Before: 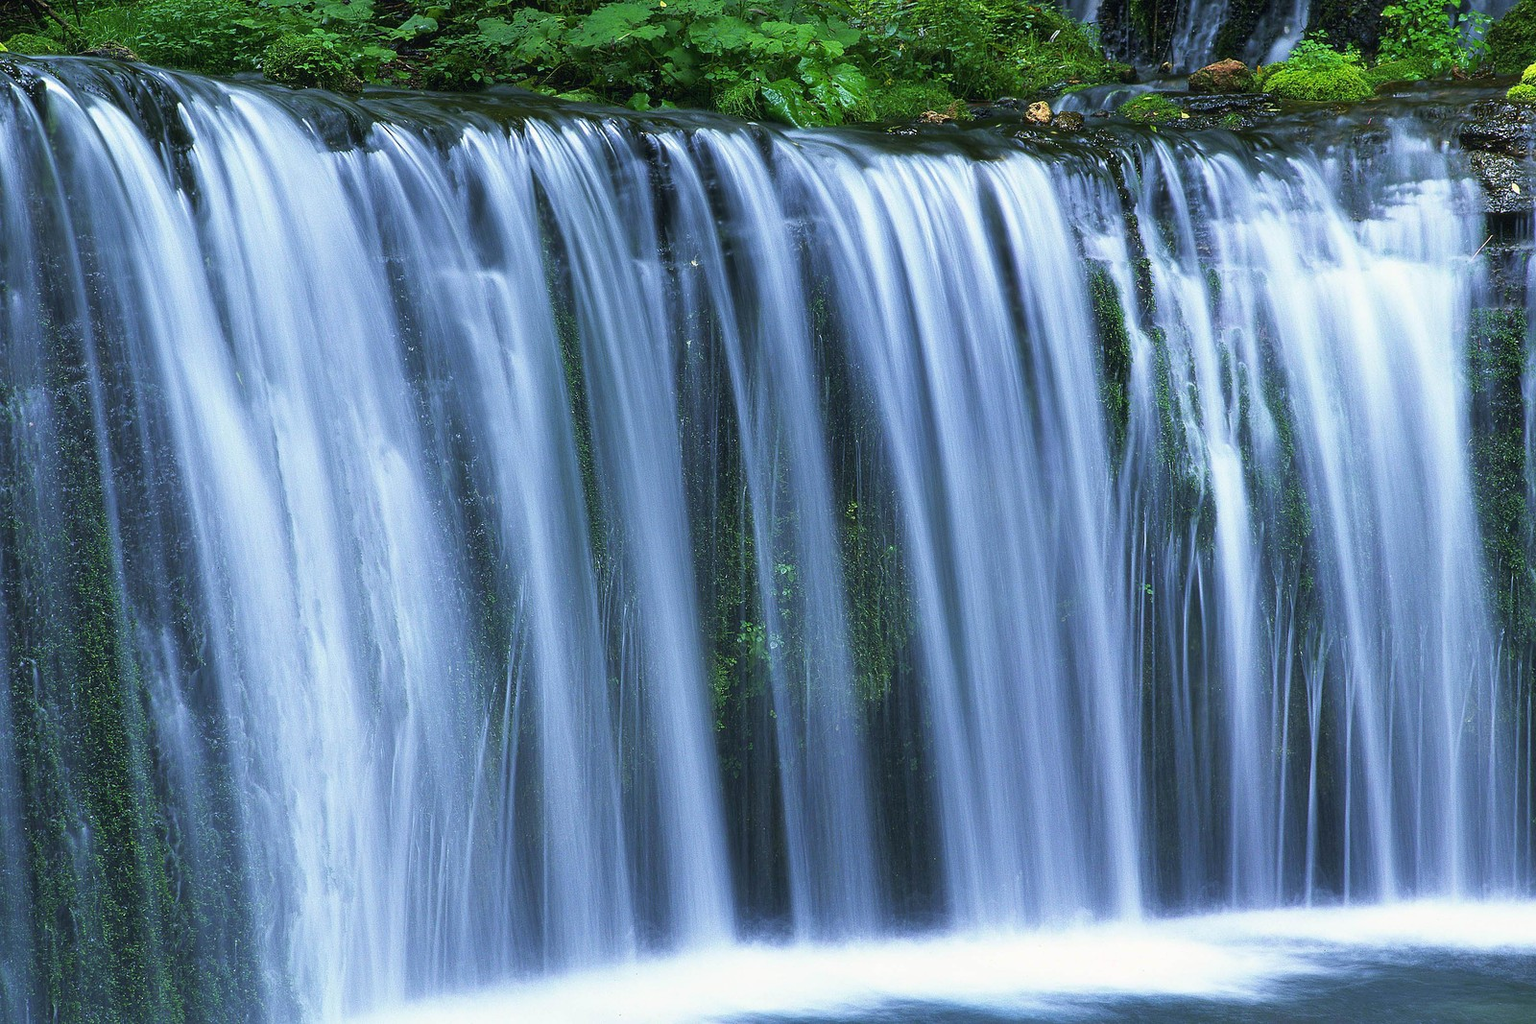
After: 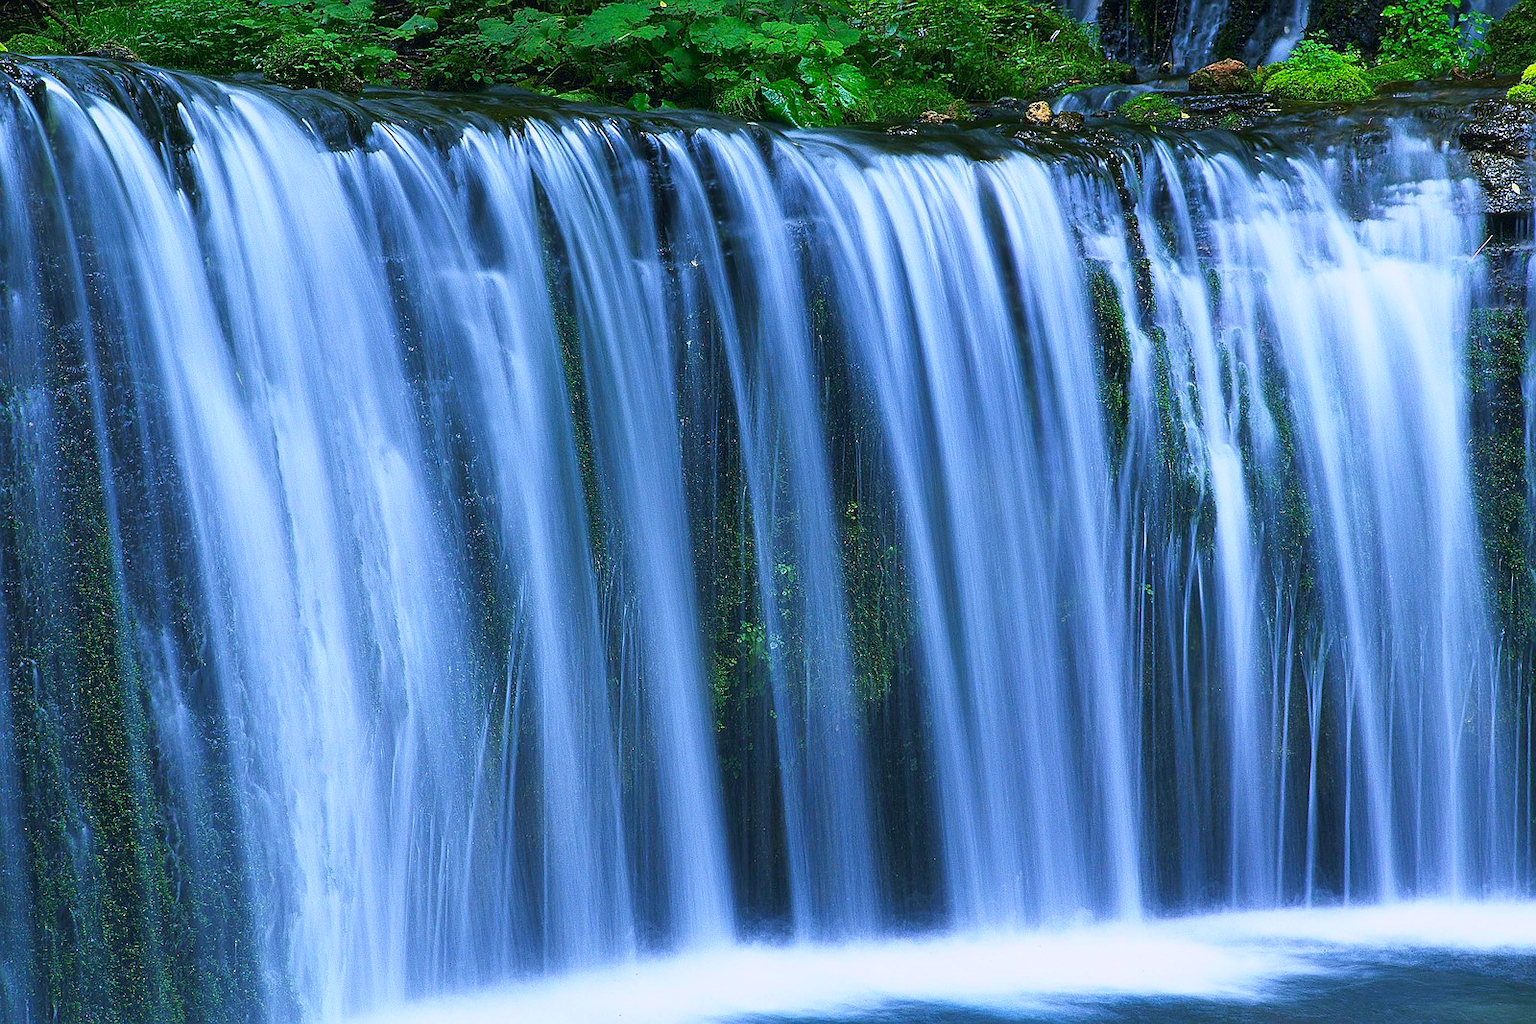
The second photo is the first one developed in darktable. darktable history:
sharpen: radius 0.996
exposure: exposure -0.157 EV, compensate highlight preservation false
color calibration: illuminant as shot in camera, x 0.358, y 0.373, temperature 4628.91 K
contrast brightness saturation: contrast 0.094, saturation 0.28
color correction: highlights a* -0.081, highlights b* 0.105
